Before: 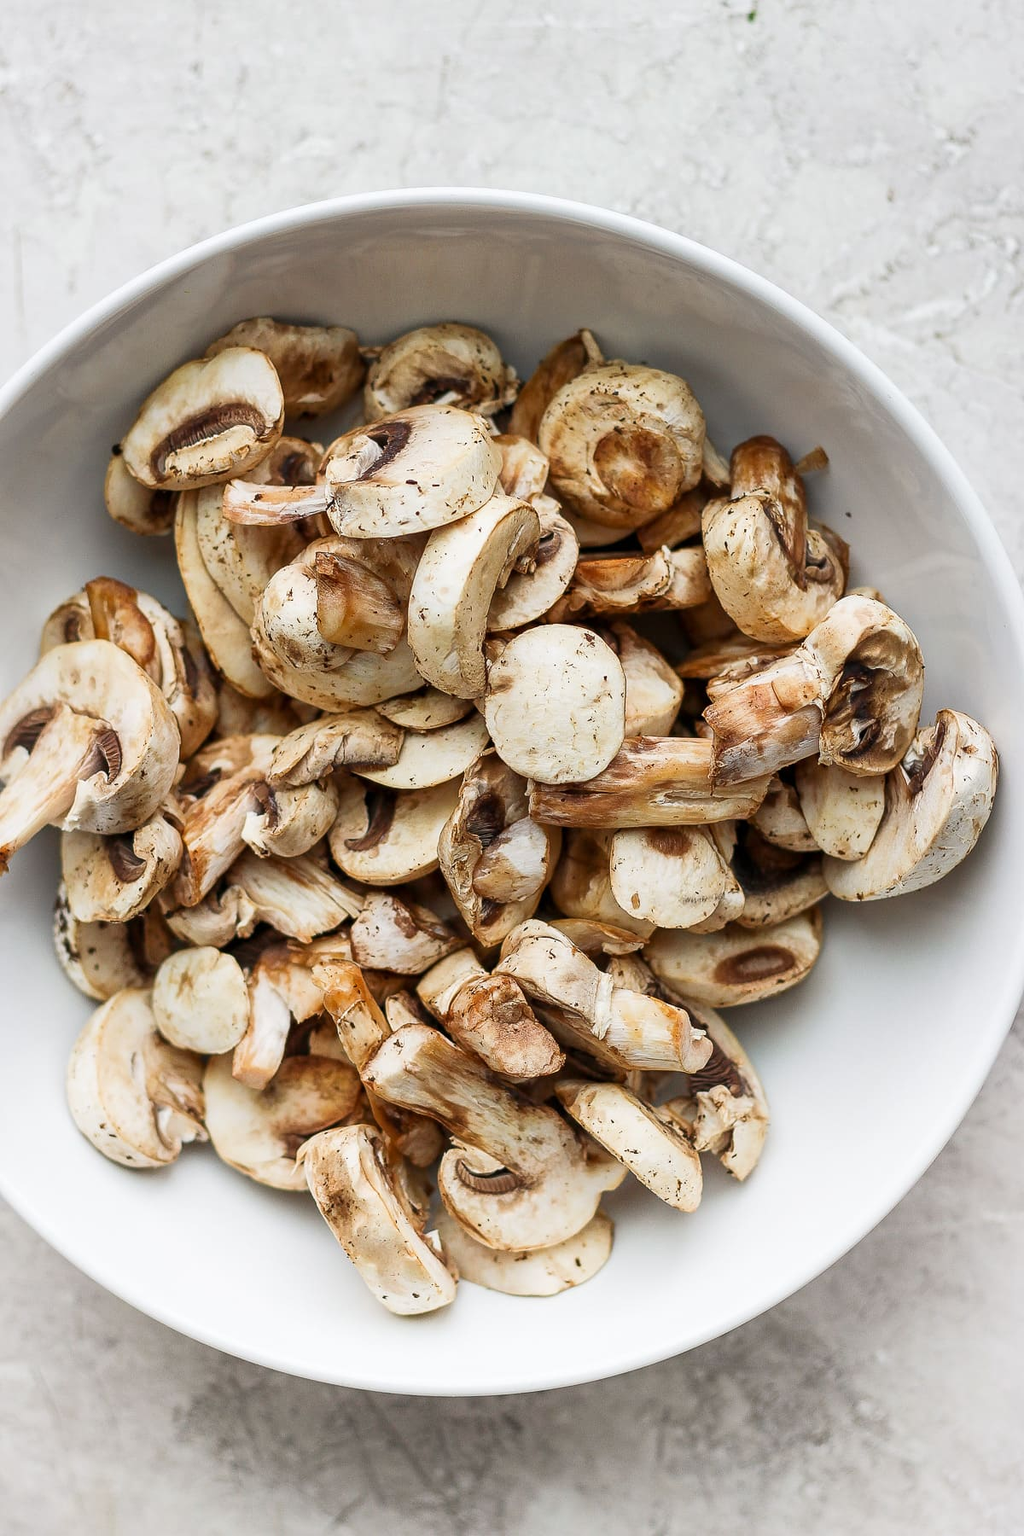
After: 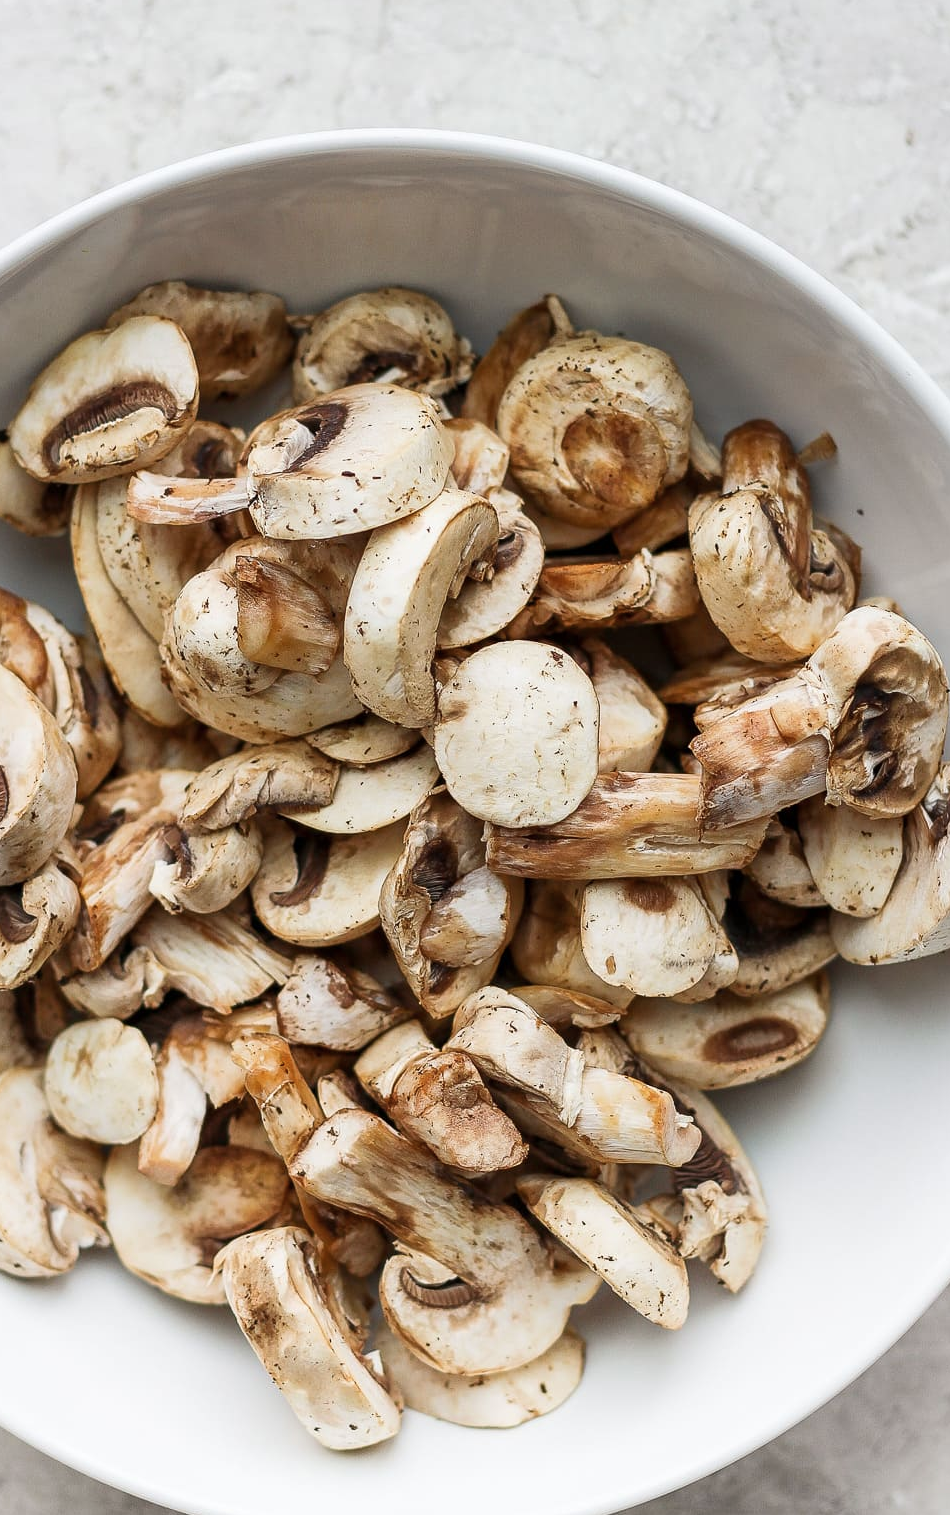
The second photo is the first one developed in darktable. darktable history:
crop: left 11.223%, top 5.063%, right 9.598%, bottom 10.734%
contrast brightness saturation: saturation -0.088
